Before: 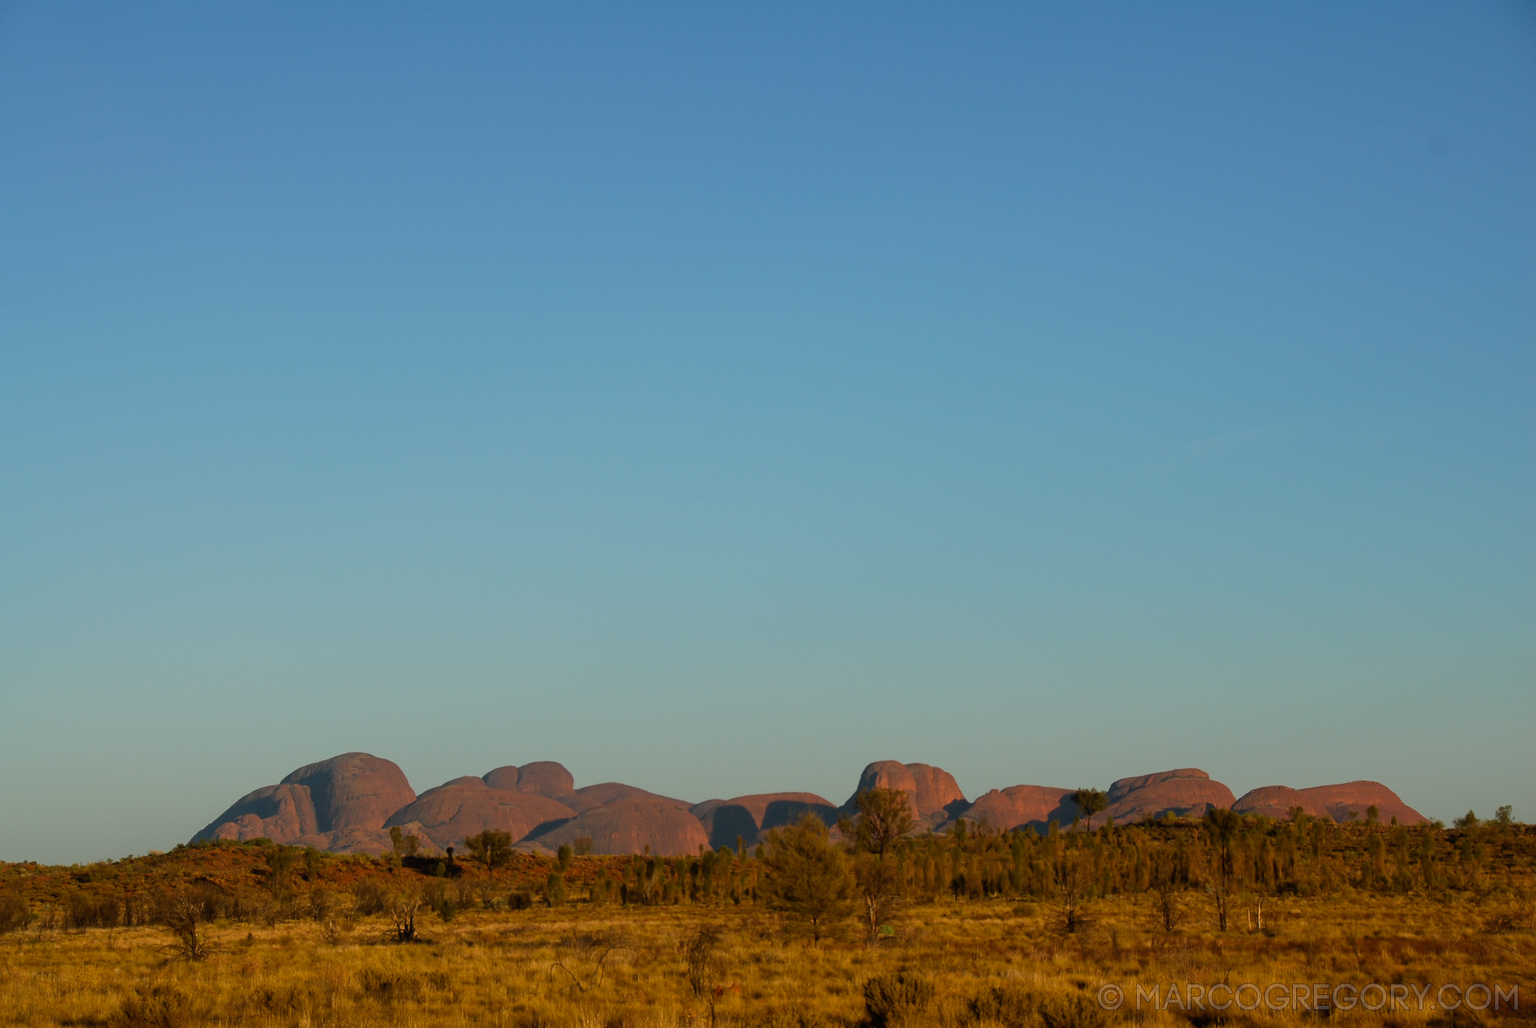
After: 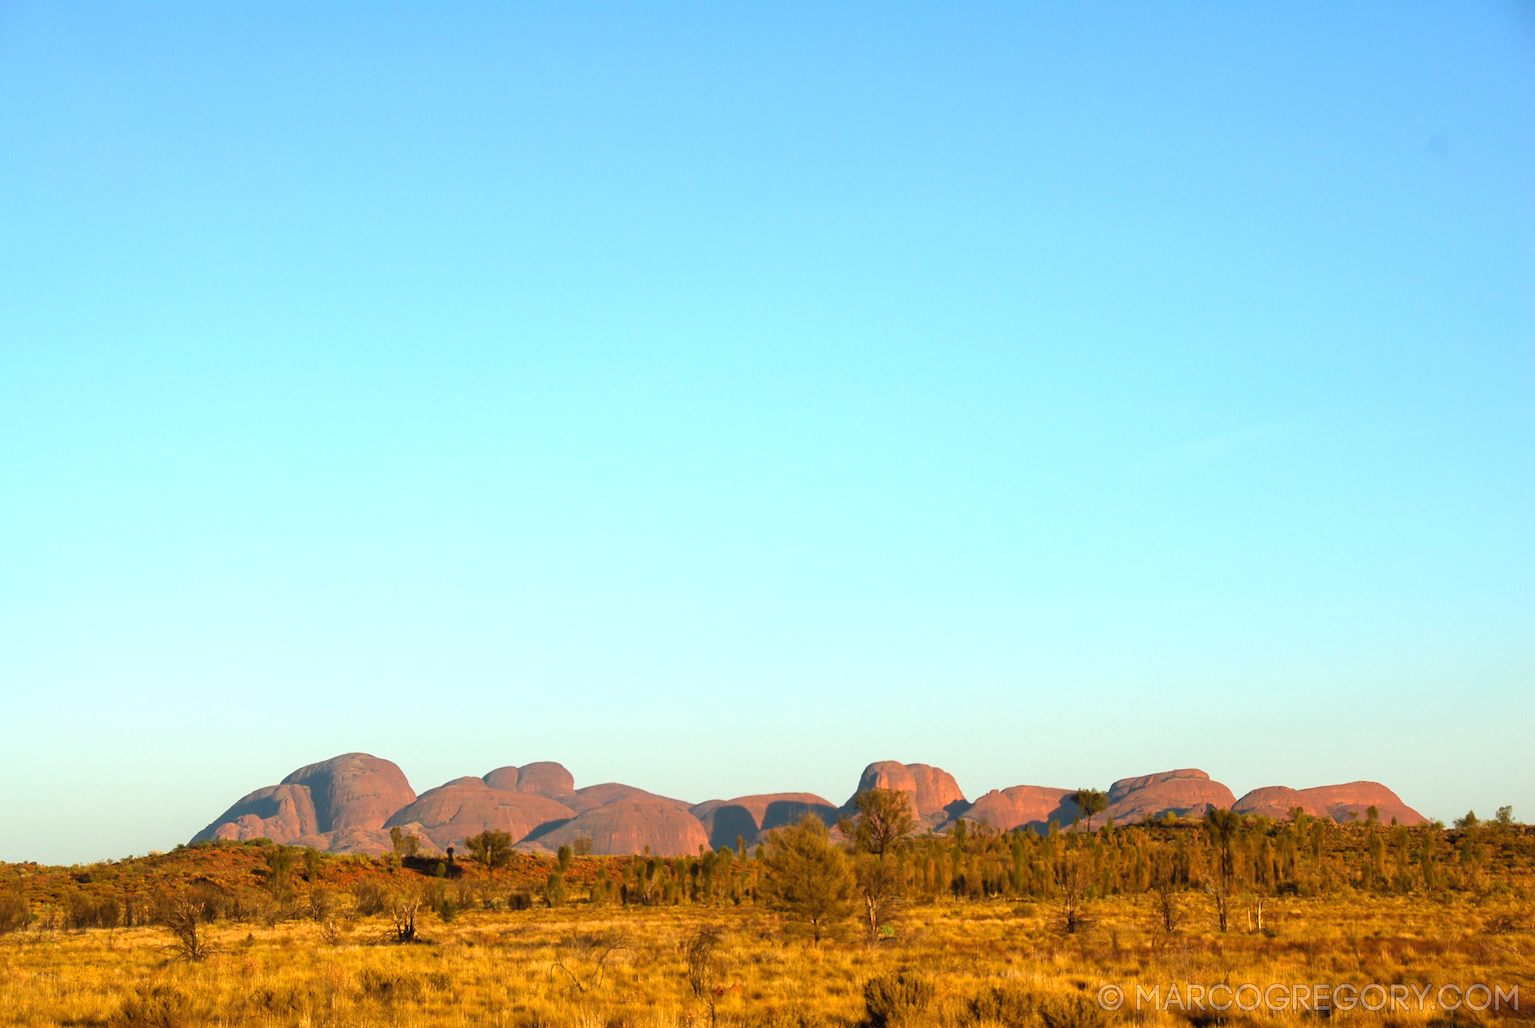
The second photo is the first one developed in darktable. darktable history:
exposure: black level correction 0, exposure 1.463 EV, compensate highlight preservation false
